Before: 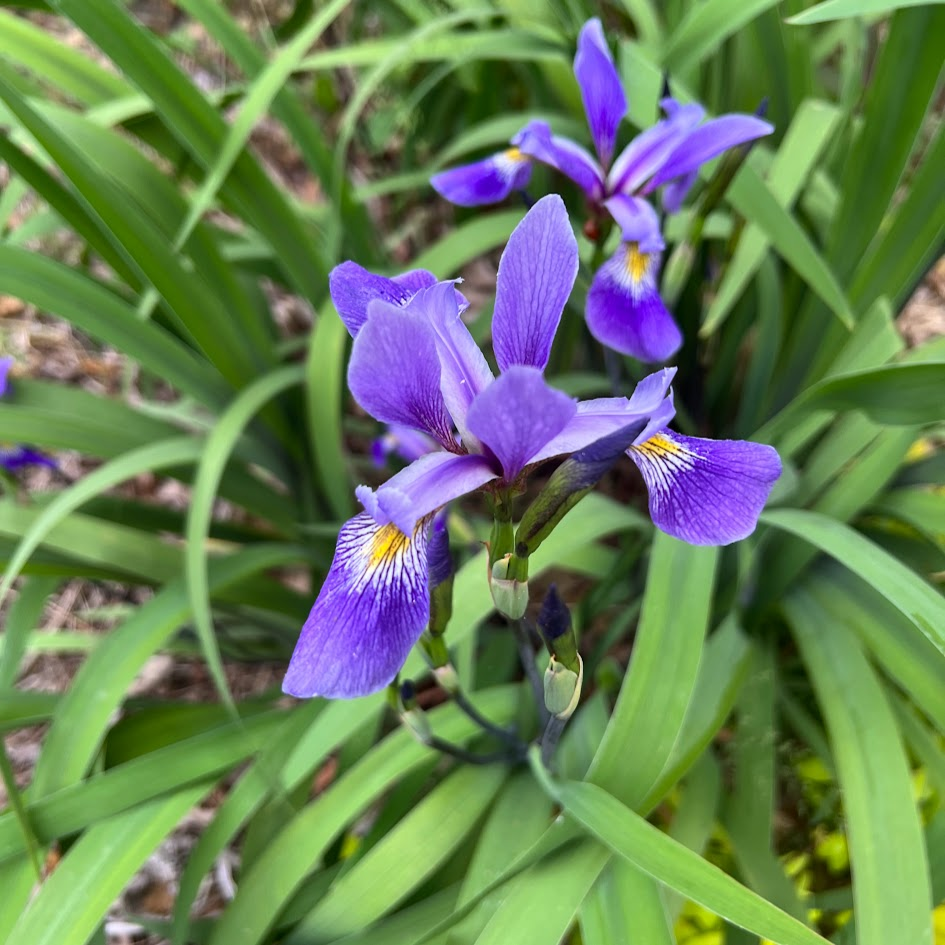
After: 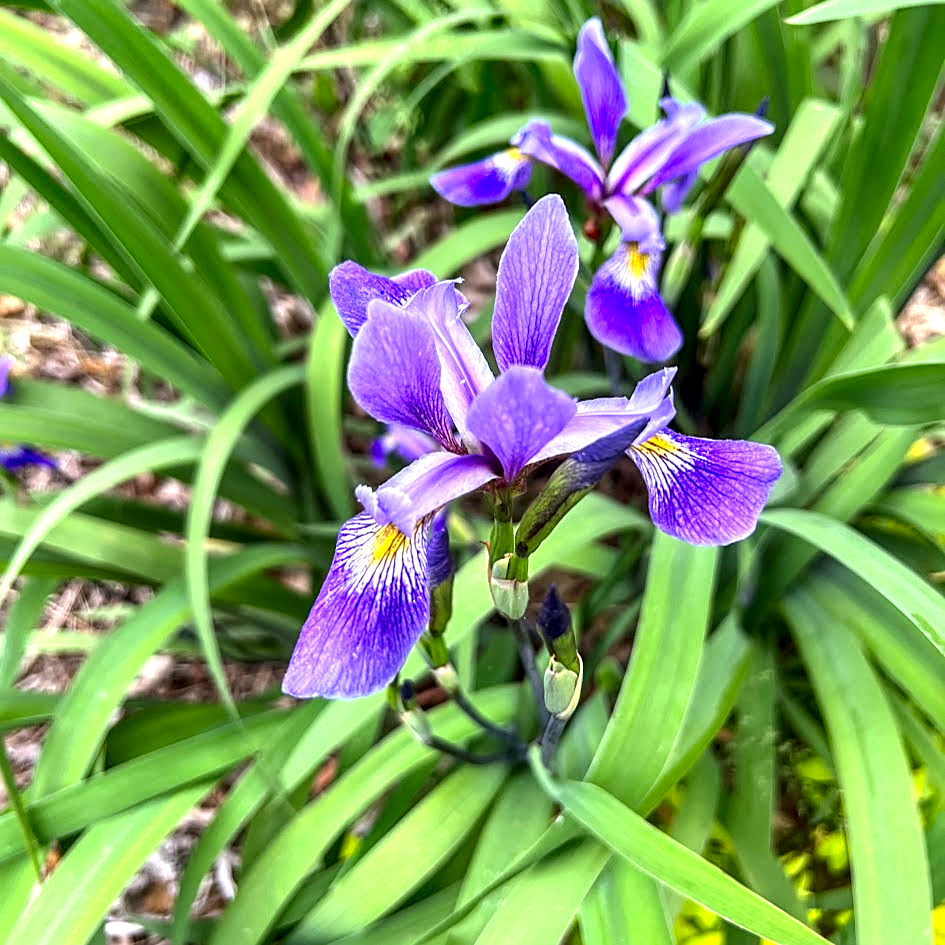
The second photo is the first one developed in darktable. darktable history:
sharpen: on, module defaults
local contrast: highlights 20%, detail 150%
contrast brightness saturation: contrast 0.039, saturation 0.161
exposure: black level correction 0, exposure 0.692 EV, compensate highlight preservation false
